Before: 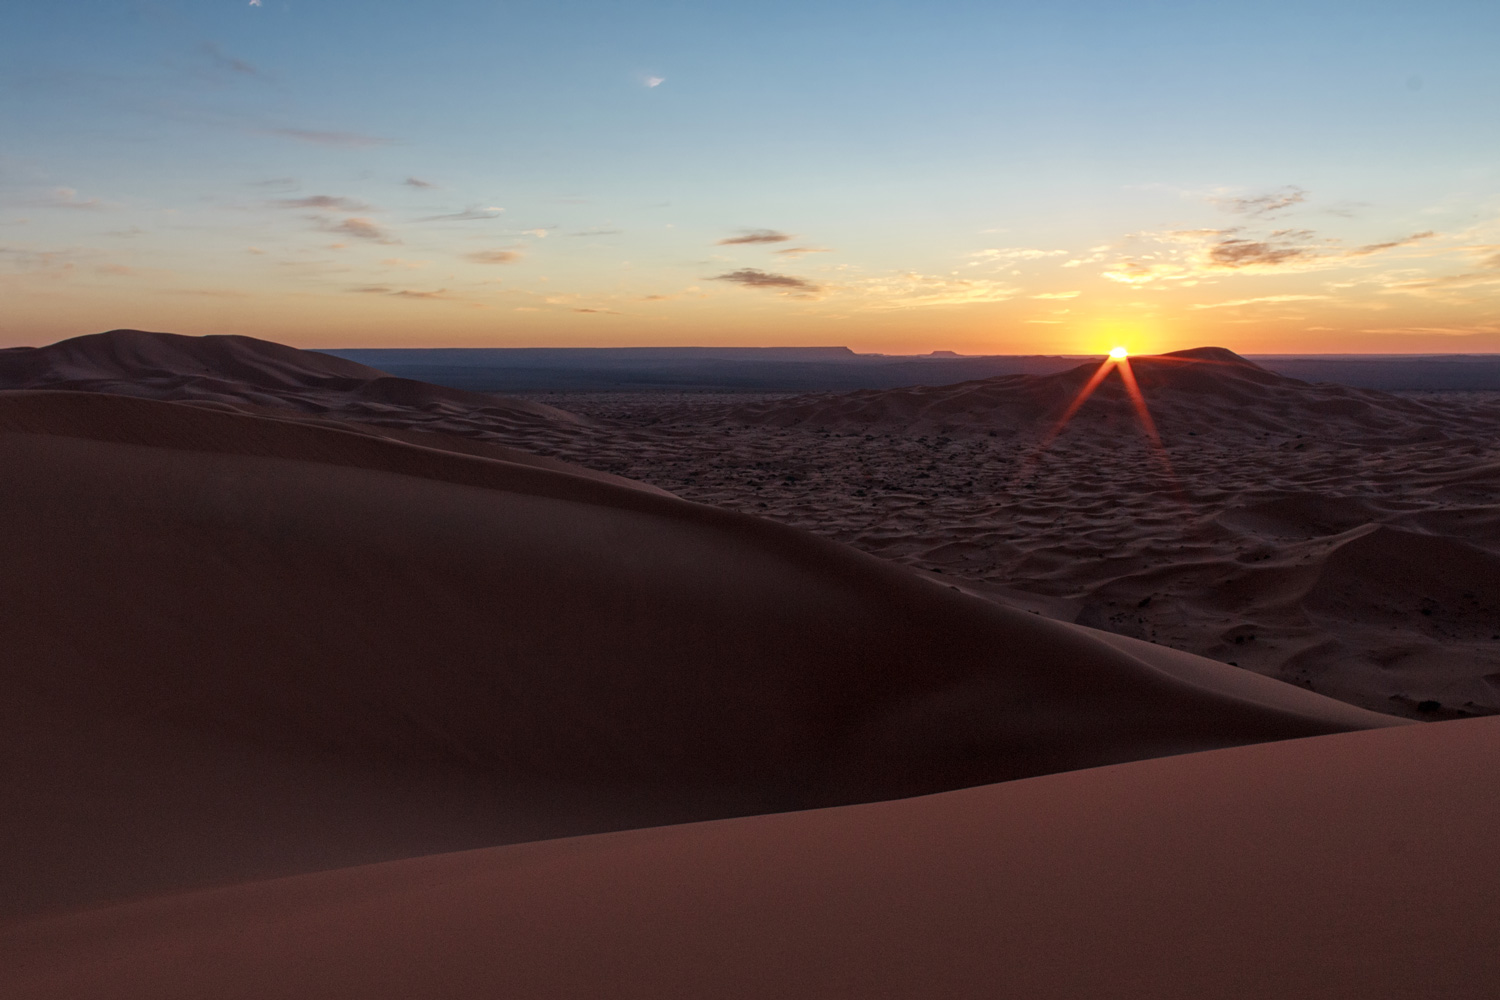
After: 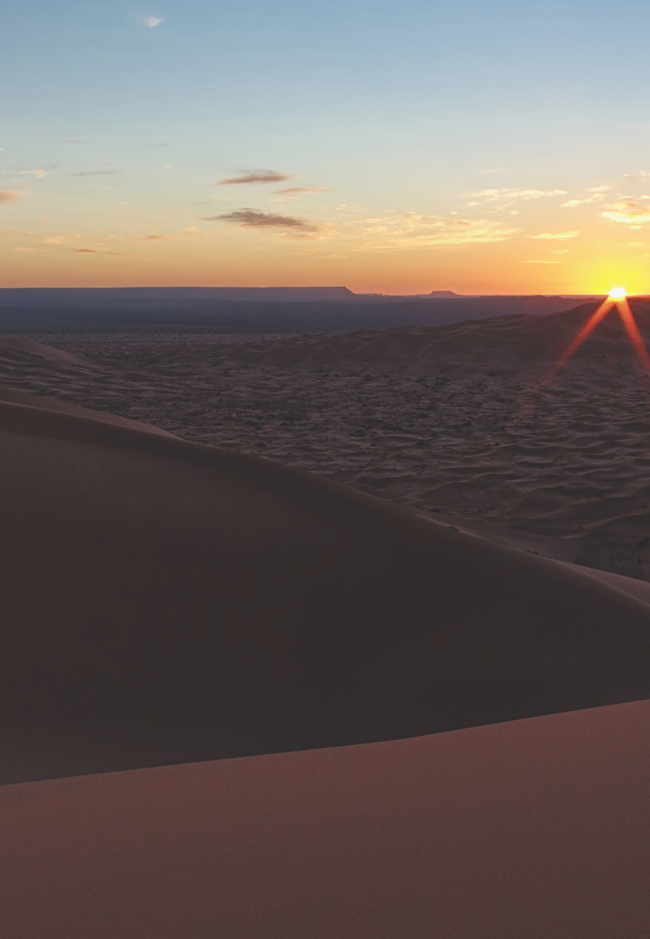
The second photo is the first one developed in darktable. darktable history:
exposure: black level correction -0.023, exposure -0.039 EV, compensate highlight preservation false
crop: left 33.452%, top 6.025%, right 23.155%
contrast equalizer: y [[0.439, 0.44, 0.442, 0.457, 0.493, 0.498], [0.5 ×6], [0.5 ×6], [0 ×6], [0 ×6]], mix 0.59
